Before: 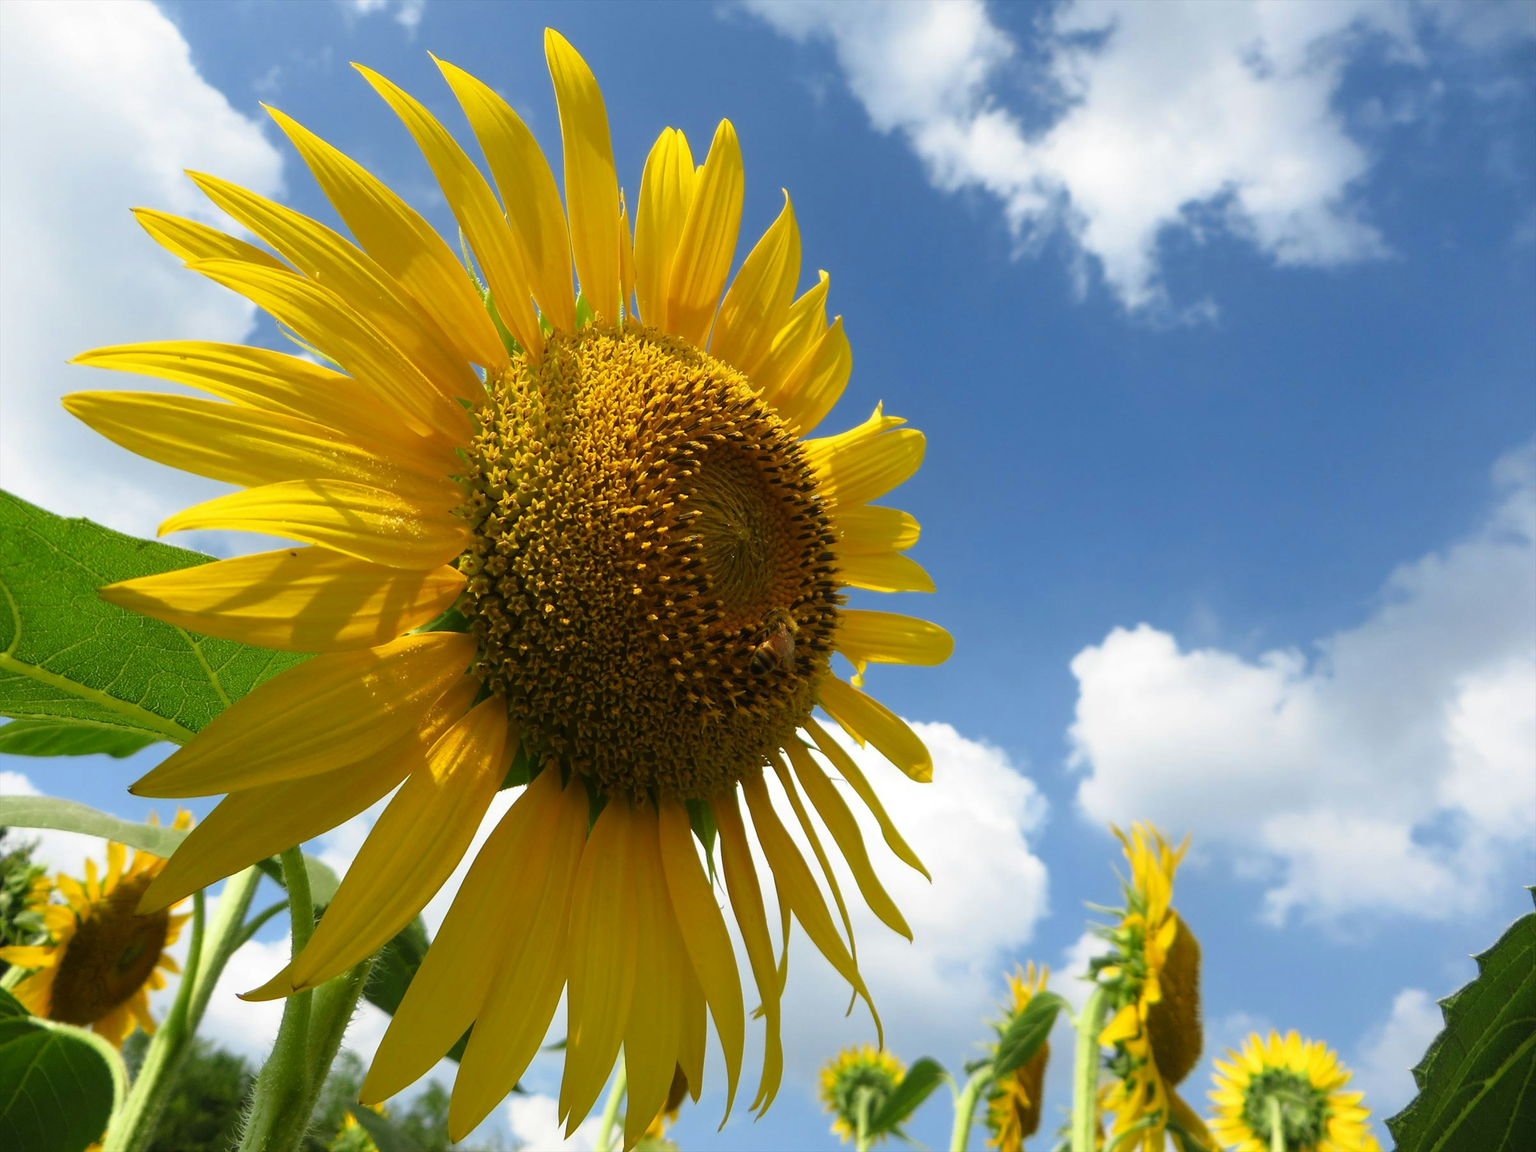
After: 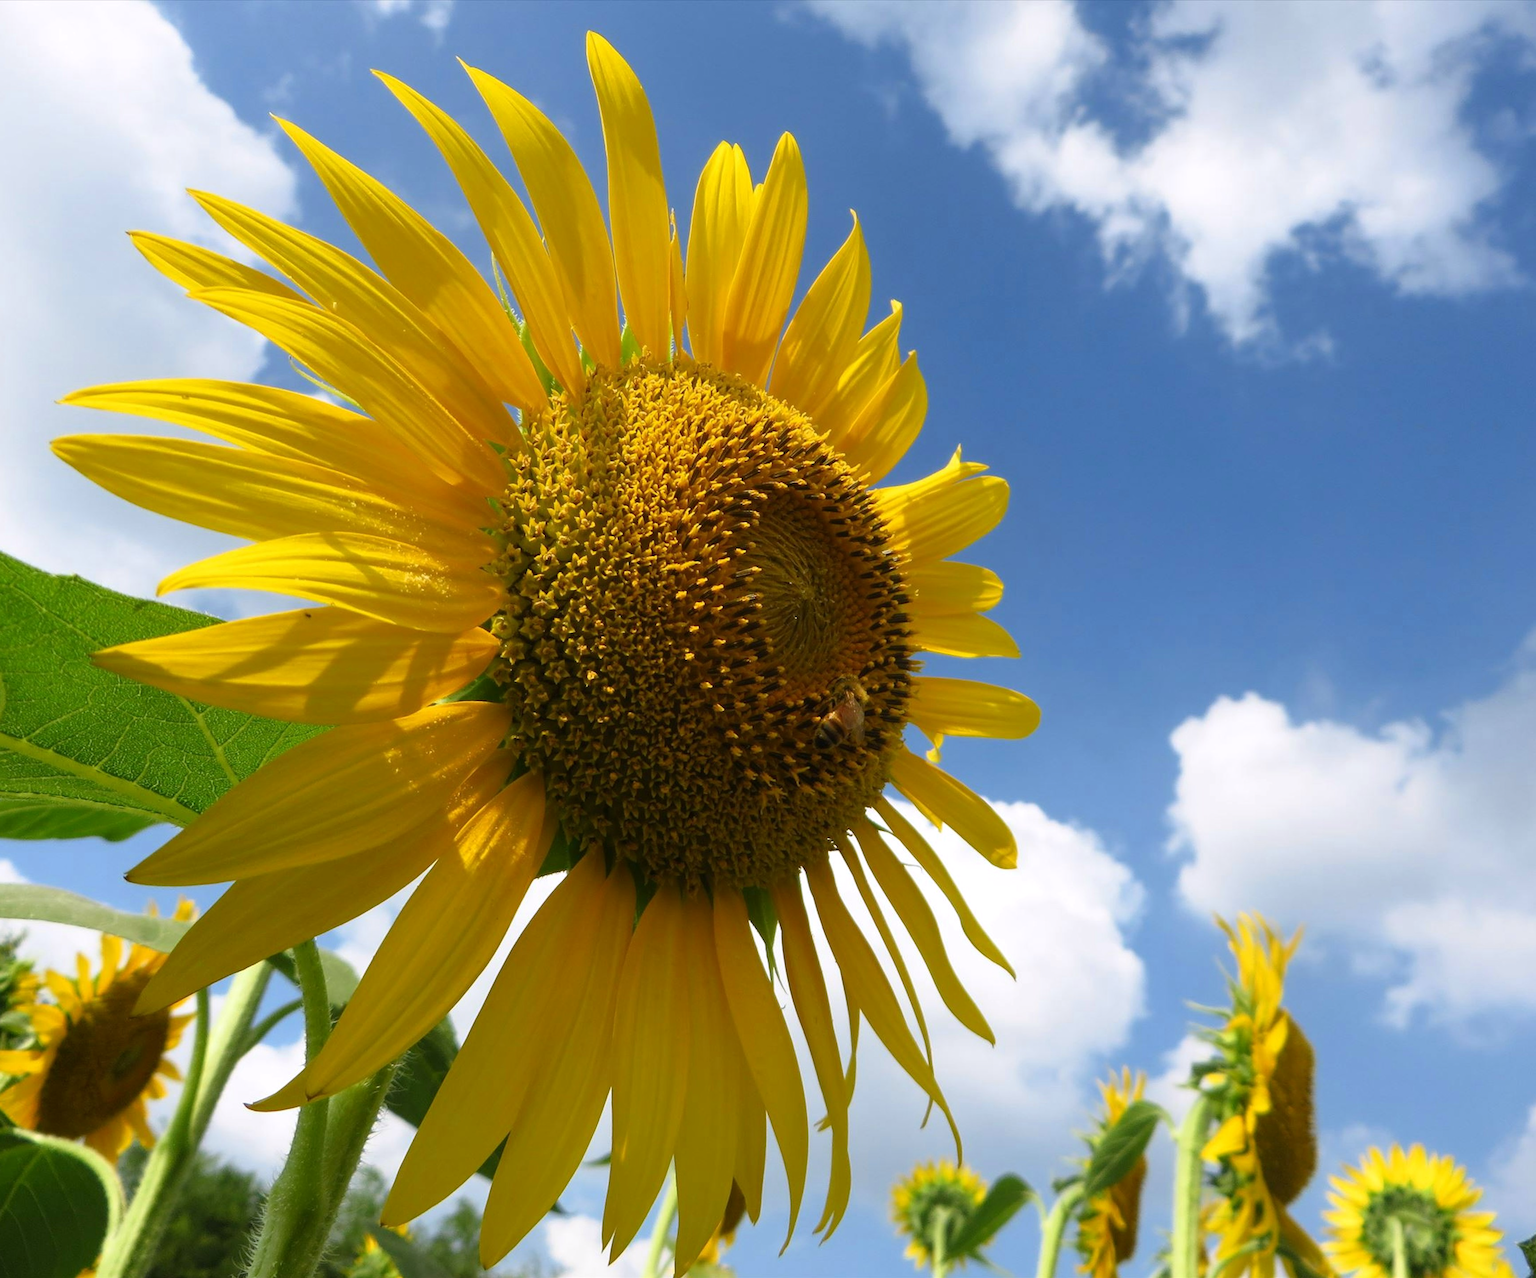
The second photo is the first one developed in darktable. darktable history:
white balance: red 1.009, blue 1.027
crop and rotate: left 1.088%, right 8.807%
